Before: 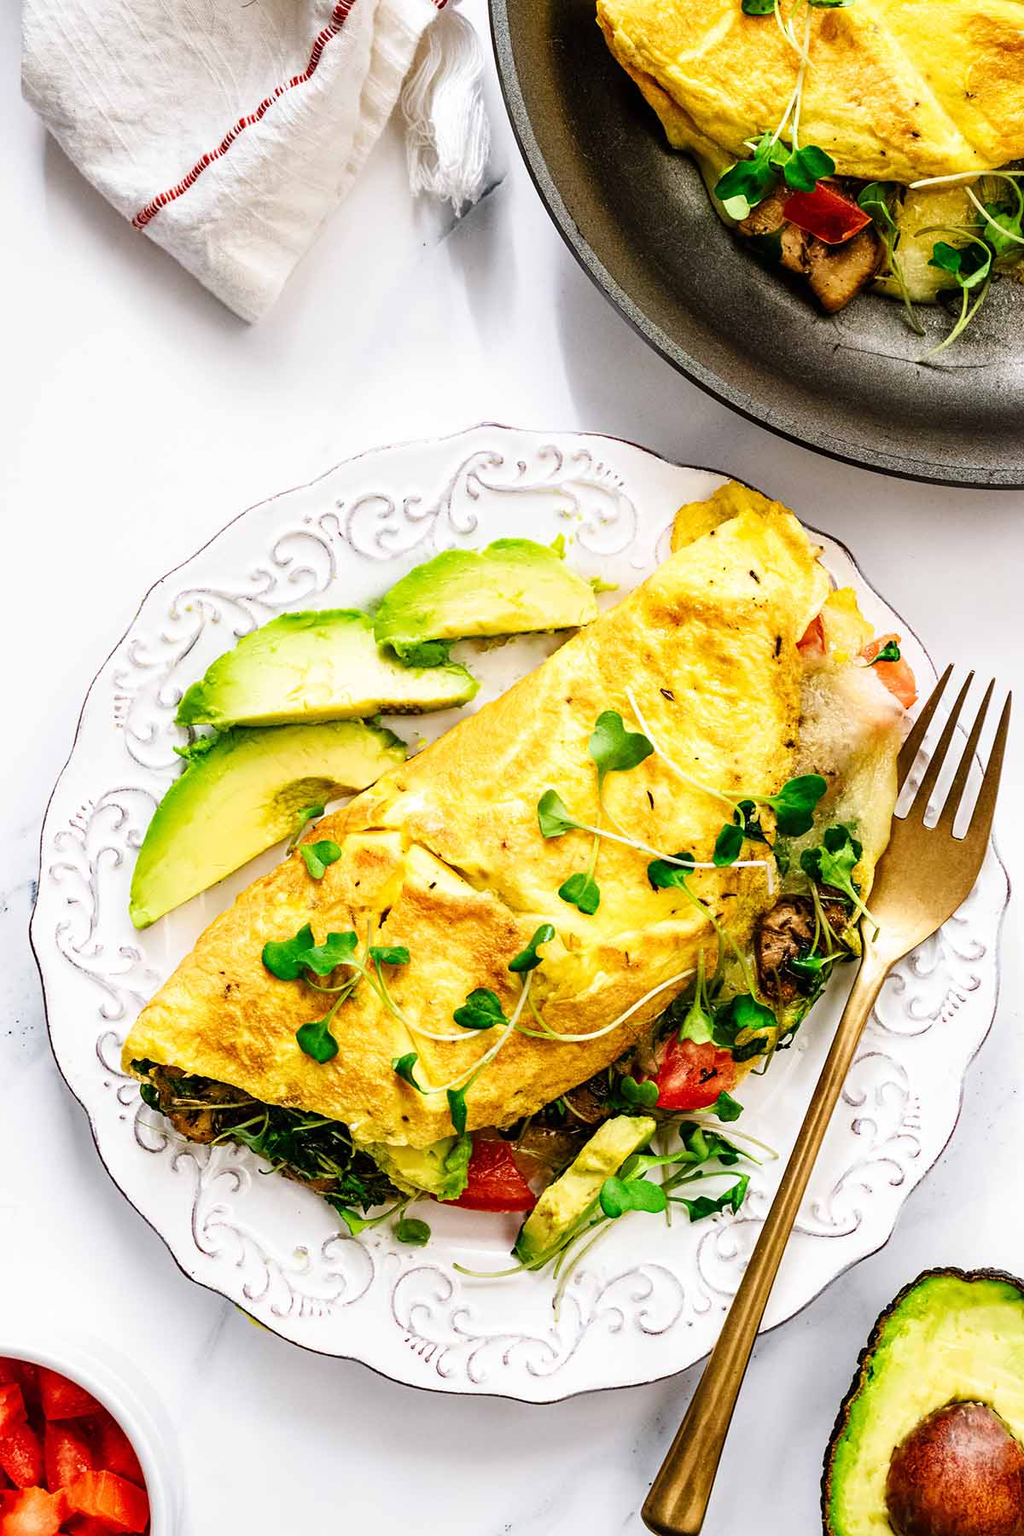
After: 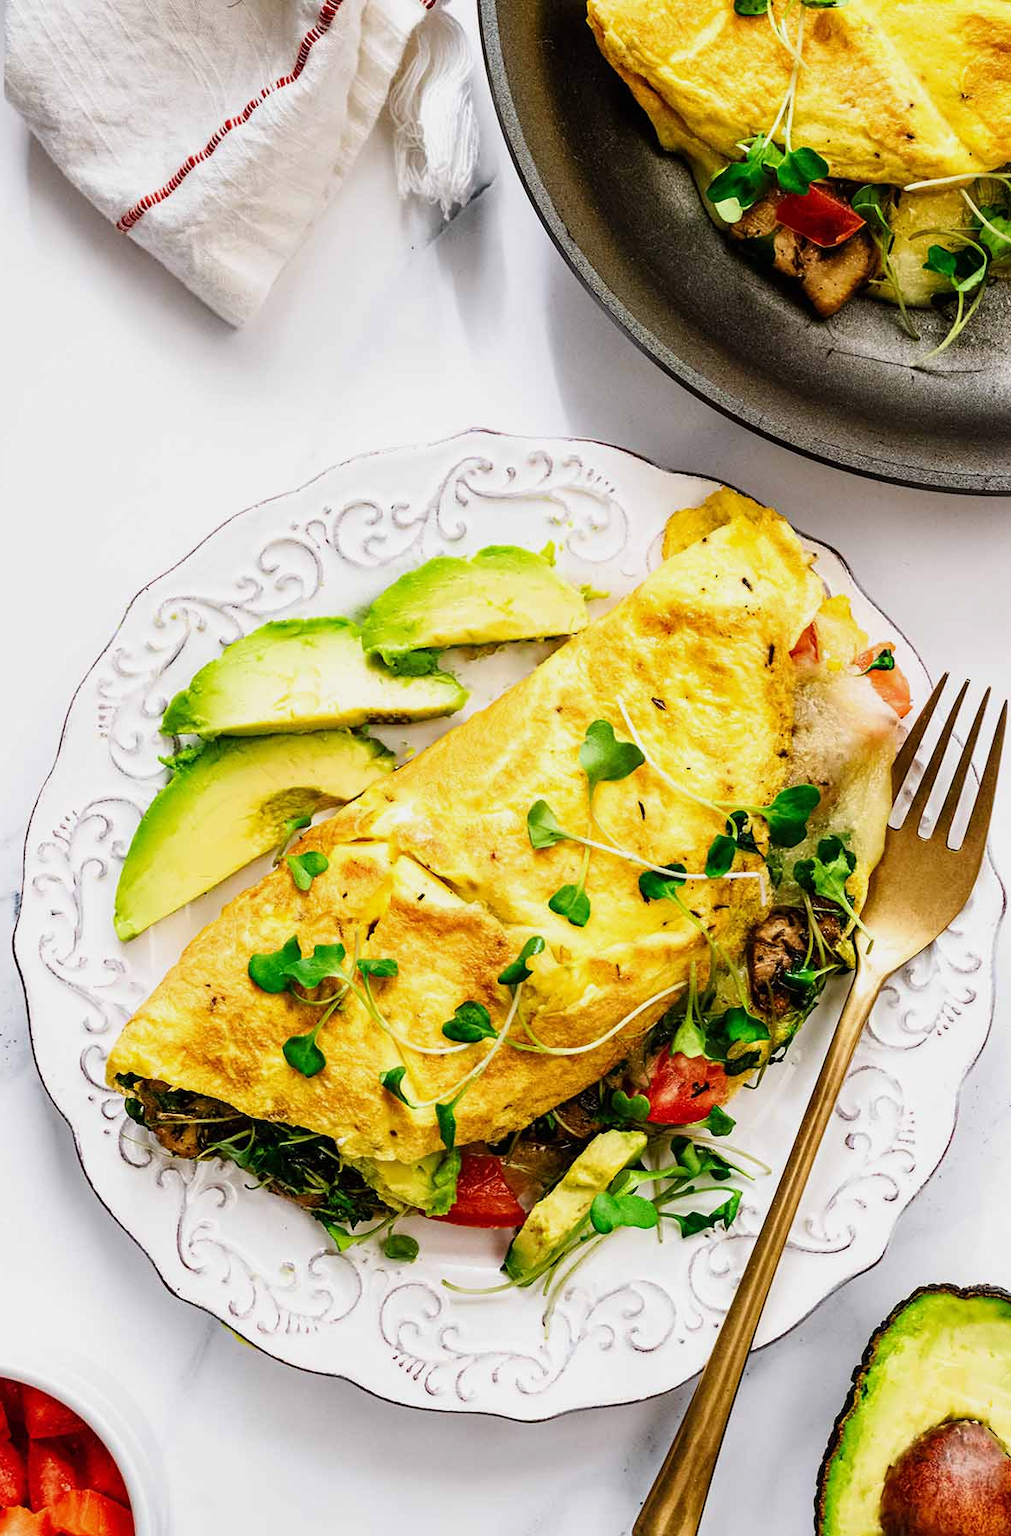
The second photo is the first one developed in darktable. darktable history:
exposure: exposure -0.182 EV, compensate exposure bias true, compensate highlight preservation false
crop and rotate: left 1.729%, right 0.765%, bottom 1.273%
